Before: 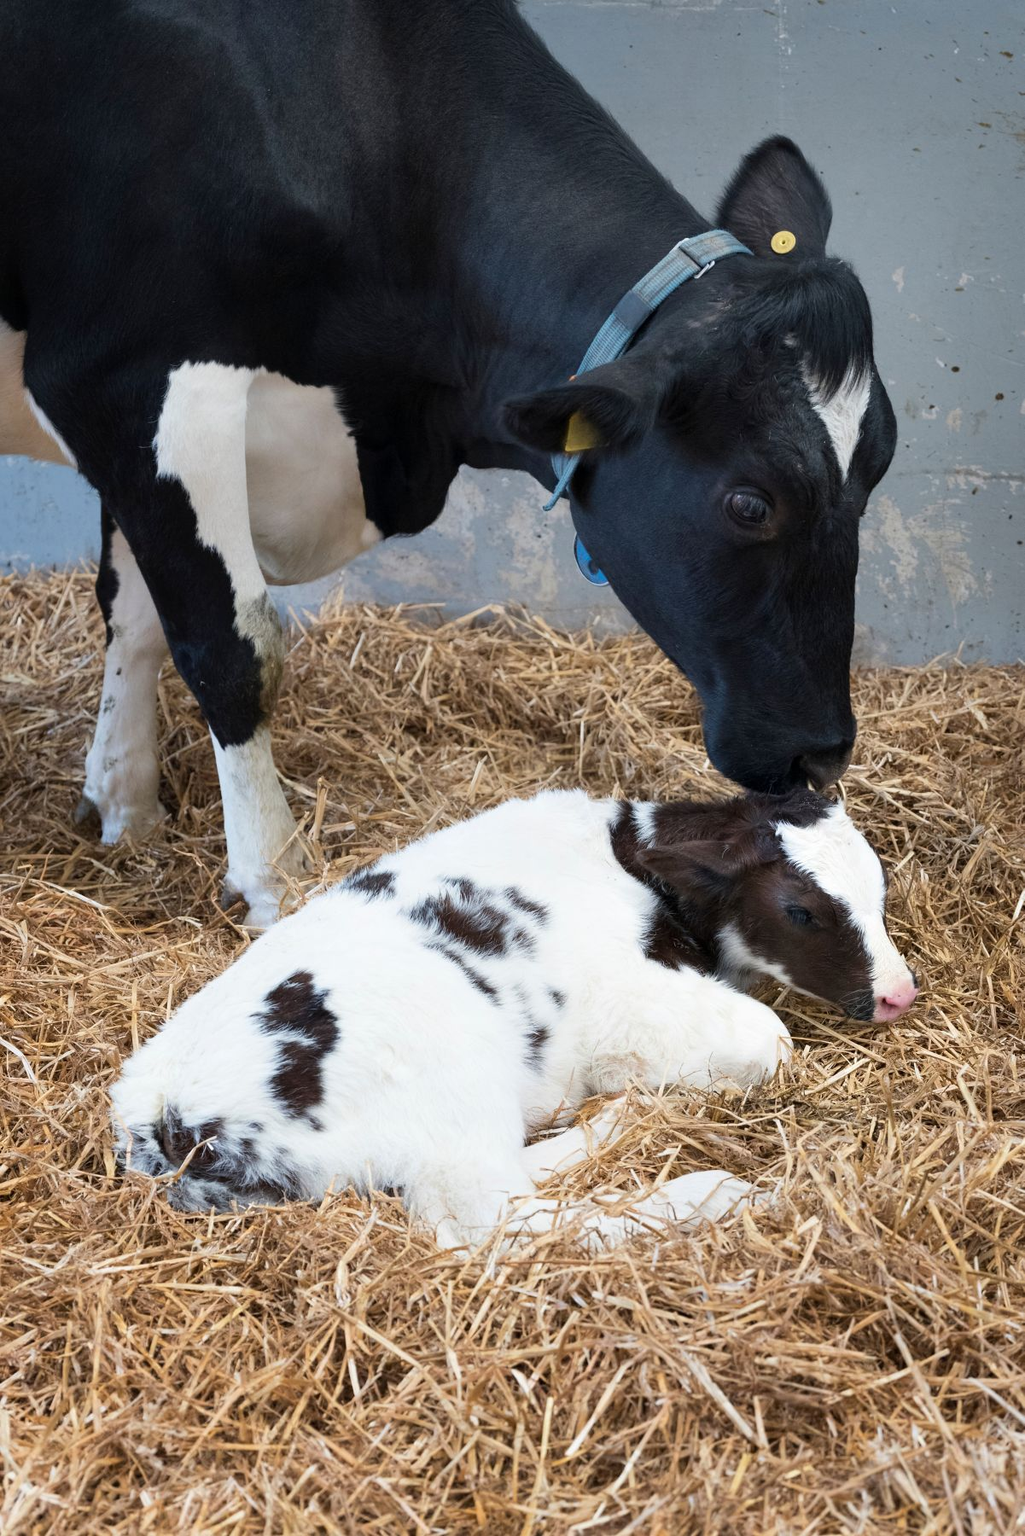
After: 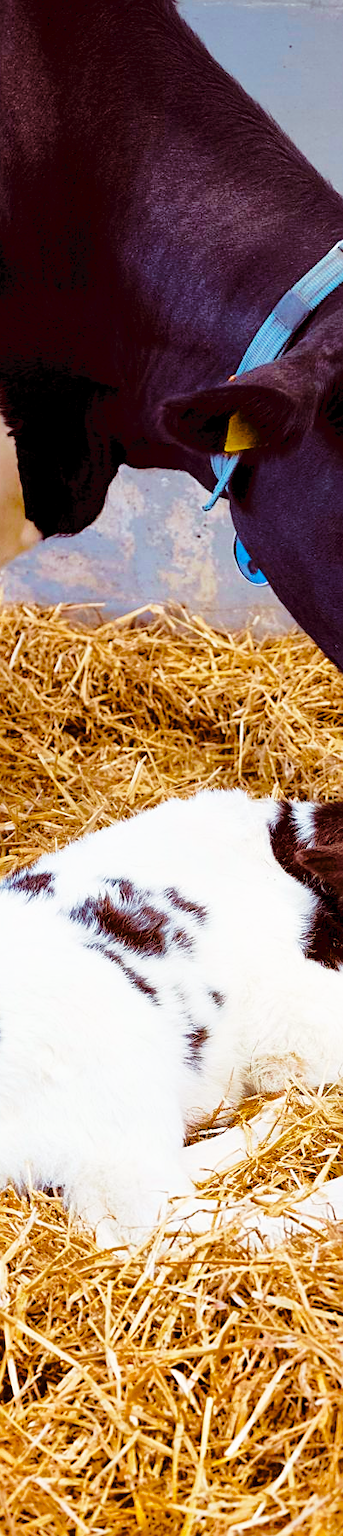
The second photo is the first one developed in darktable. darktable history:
velvia: on, module defaults
base curve: curves: ch0 [(0, 0) (0.028, 0.03) (0.121, 0.232) (0.46, 0.748) (0.859, 0.968) (1, 1)], preserve colors none
crop: left 33.231%, right 33.214%
sharpen: amount 0.496
color balance rgb: power › chroma 0.704%, power › hue 60°, global offset › luminance -0.208%, global offset › chroma 0.266%, perceptual saturation grading › global saturation 35.075%, perceptual saturation grading › highlights -29.973%, perceptual saturation grading › shadows 34.833%, global vibrance 30.332%
shadows and highlights: shadows 39.86, highlights -59.9
tone curve: curves: ch0 [(0, 0) (0.003, 0.02) (0.011, 0.021) (0.025, 0.022) (0.044, 0.023) (0.069, 0.026) (0.1, 0.04) (0.136, 0.06) (0.177, 0.092) (0.224, 0.127) (0.277, 0.176) (0.335, 0.258) (0.399, 0.349) (0.468, 0.444) (0.543, 0.546) (0.623, 0.649) (0.709, 0.754) (0.801, 0.842) (0.898, 0.922) (1, 1)], color space Lab, linked channels, preserve colors none
